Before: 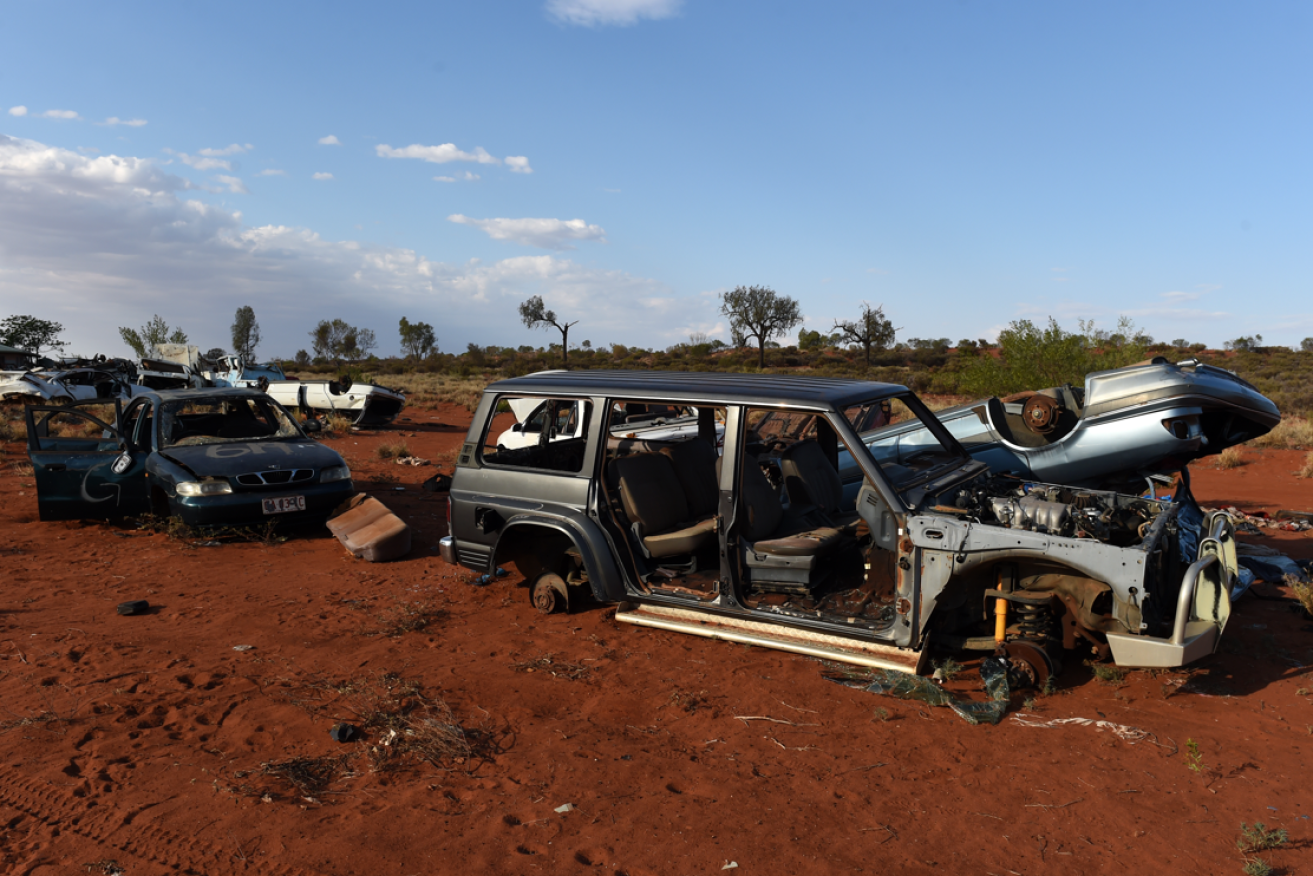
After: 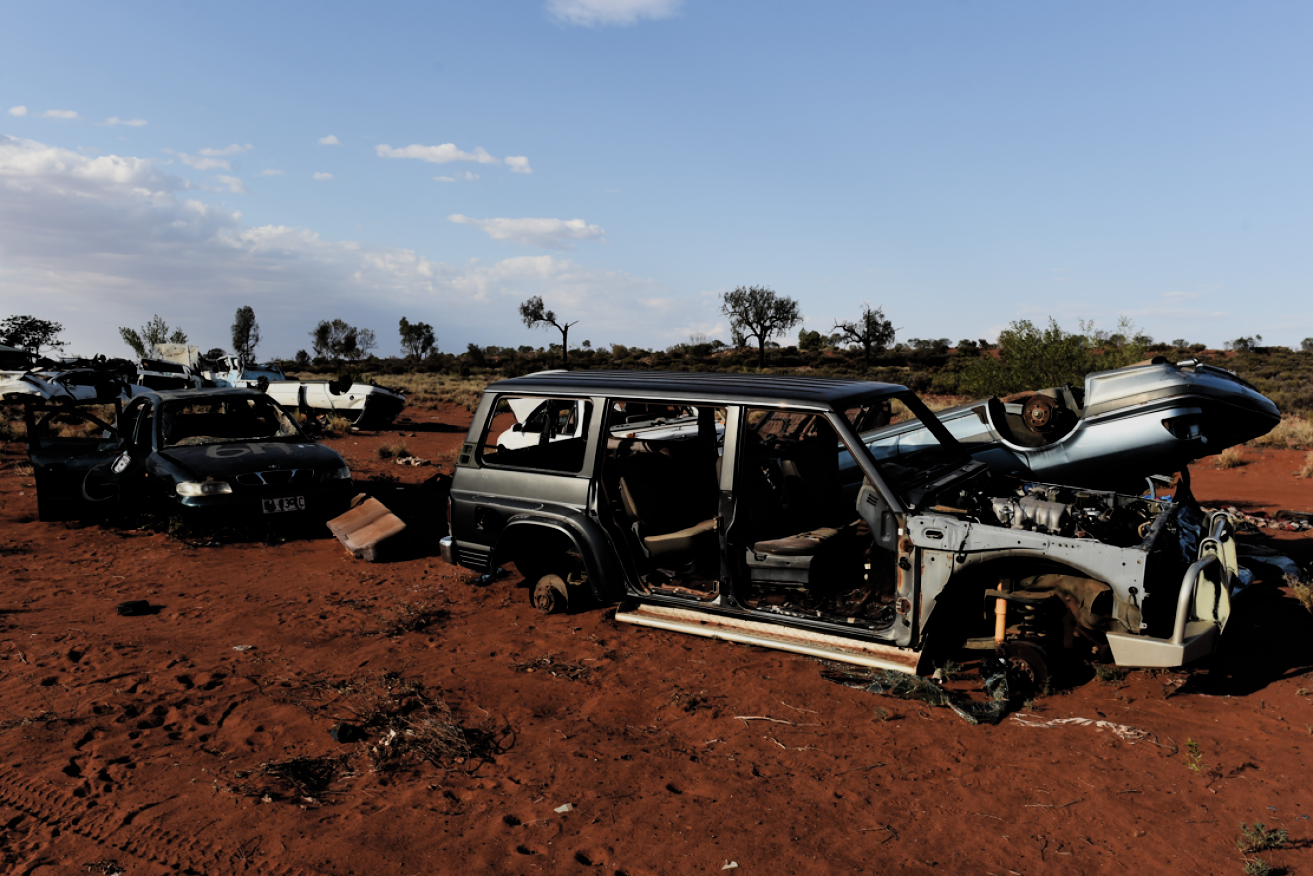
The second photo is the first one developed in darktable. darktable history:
filmic rgb: black relative exposure -5.14 EV, white relative exposure 3.98 EV, threshold 3.05 EV, hardness 2.89, contrast 1.298, color science v4 (2020), enable highlight reconstruction true
